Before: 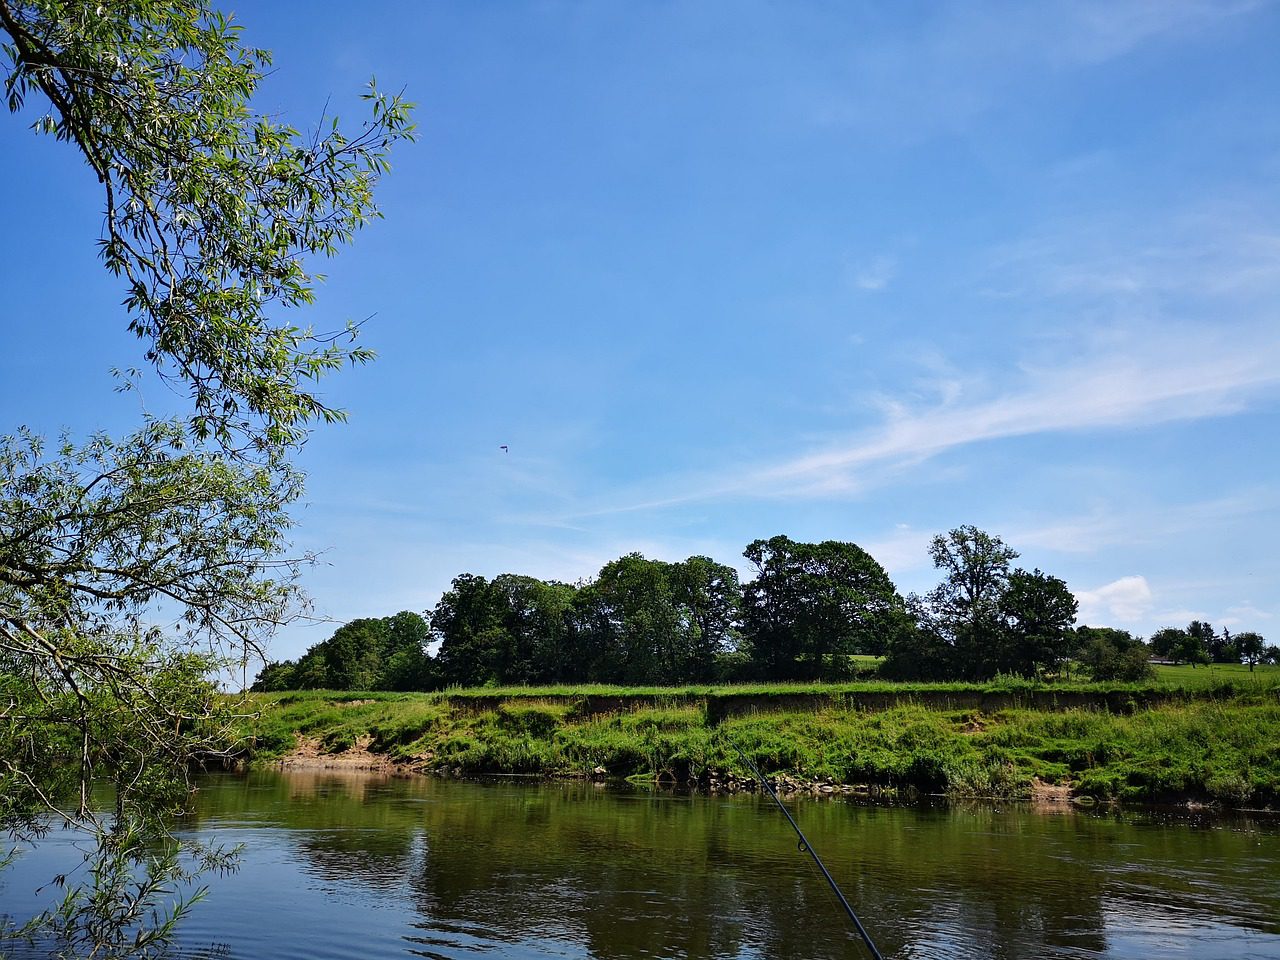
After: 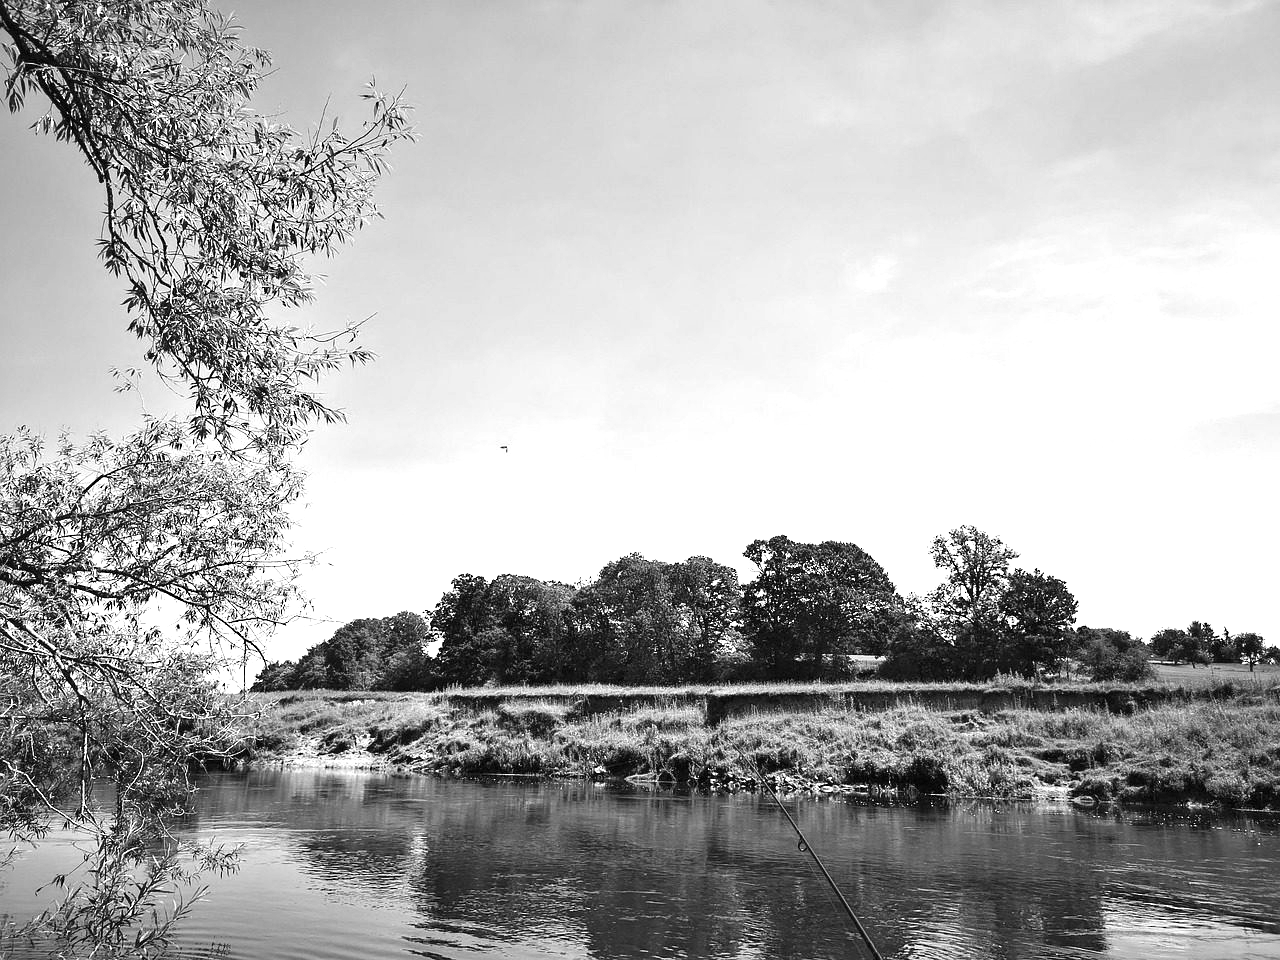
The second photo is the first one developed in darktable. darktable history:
sharpen: radius 2.883, amount 0.868, threshold 47.523
monochrome: a 32, b 64, size 2.3
exposure: black level correction 0, exposure 1.388 EV, compensate exposure bias true, compensate highlight preservation false
